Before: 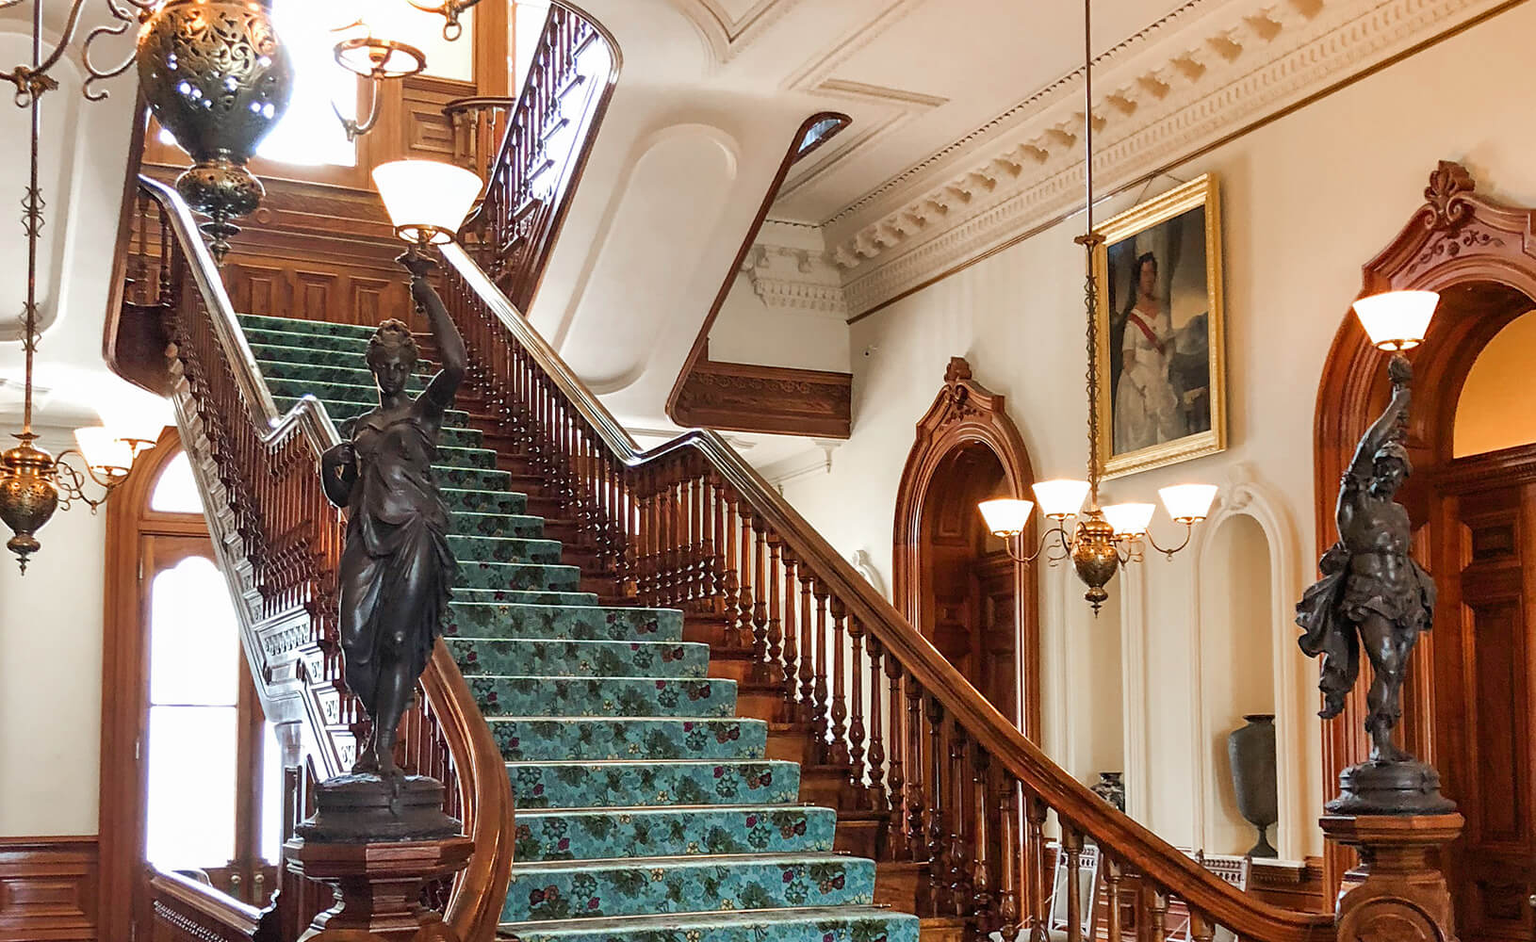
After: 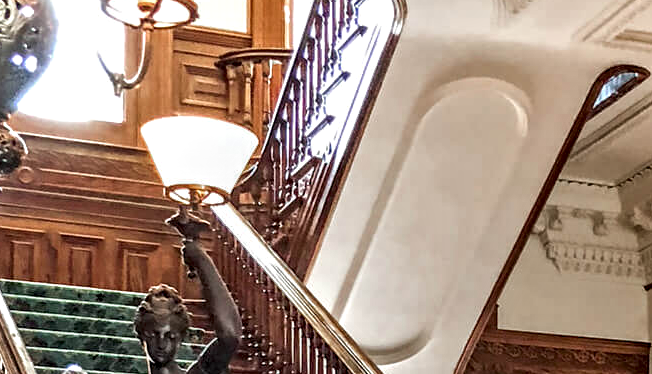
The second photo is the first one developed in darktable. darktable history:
crop: left 15.63%, top 5.461%, right 44.36%, bottom 57.089%
contrast equalizer: octaves 7, y [[0.511, 0.558, 0.631, 0.632, 0.559, 0.512], [0.5 ×6], [0.507, 0.559, 0.627, 0.644, 0.647, 0.647], [0 ×6], [0 ×6]]
local contrast: on, module defaults
